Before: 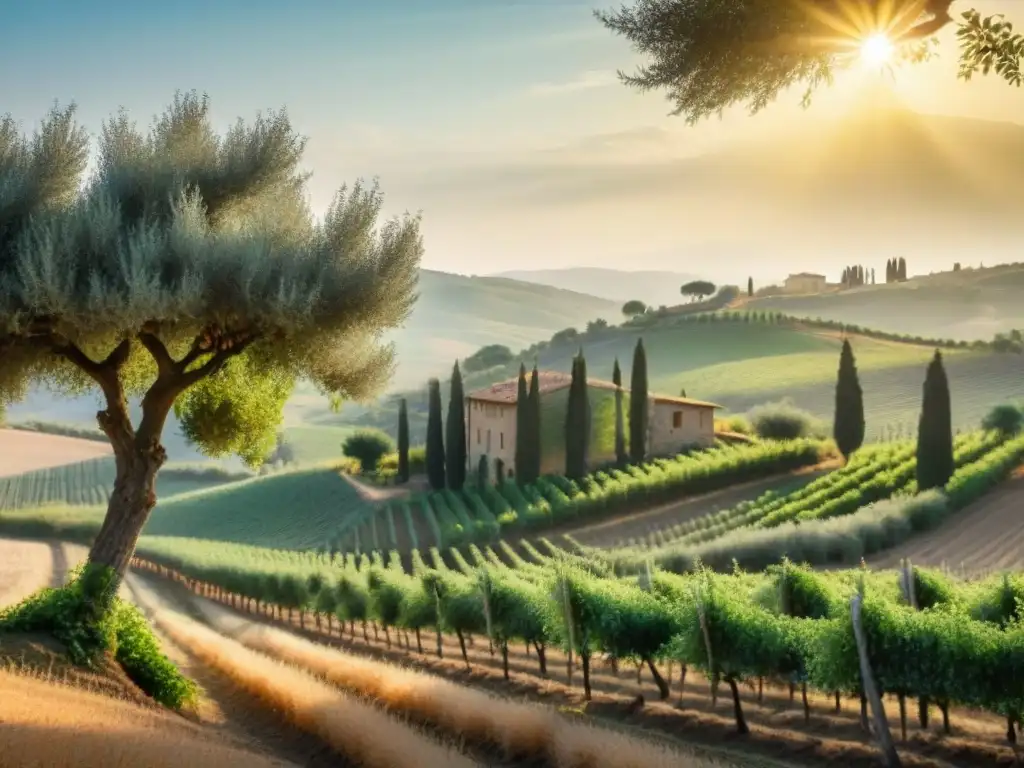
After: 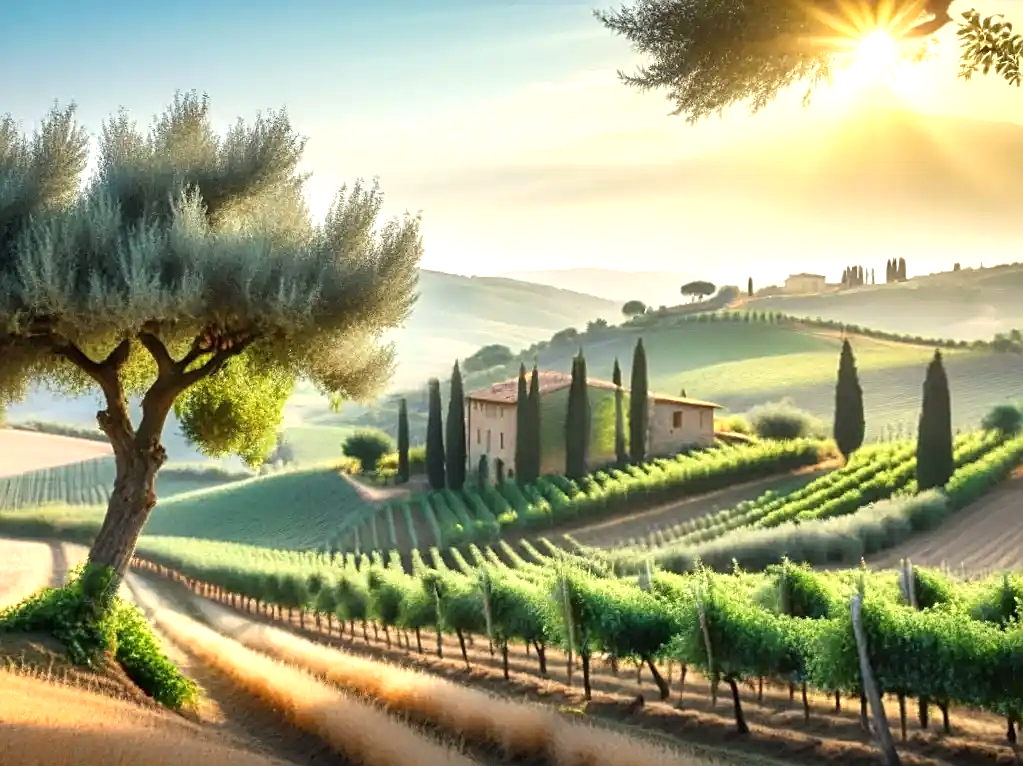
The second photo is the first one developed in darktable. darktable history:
crop: top 0.078%, bottom 0.094%
sharpen: on, module defaults
exposure: exposure 0.611 EV, compensate highlight preservation false
